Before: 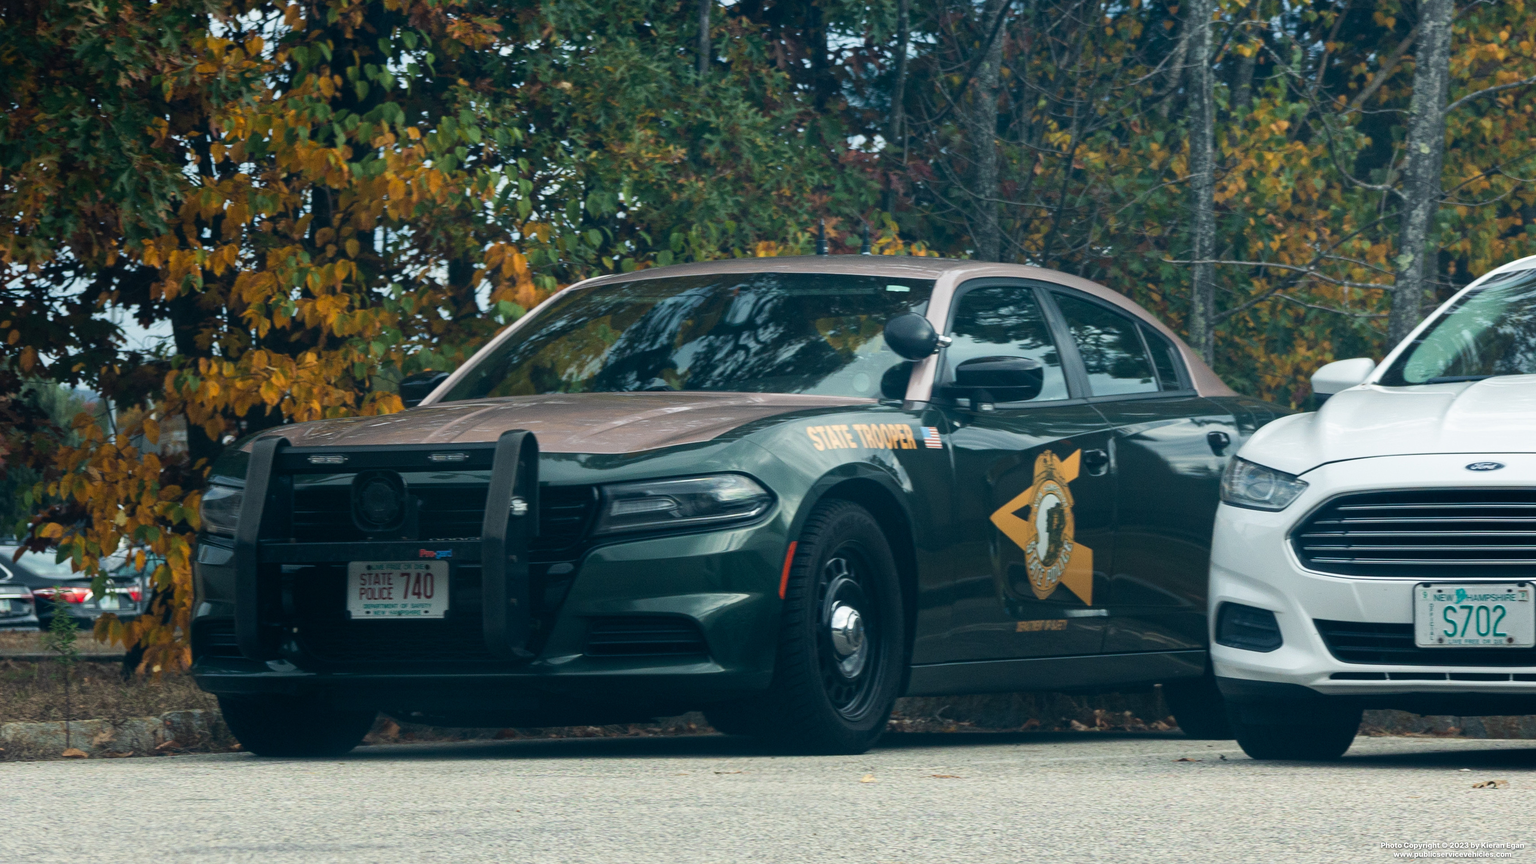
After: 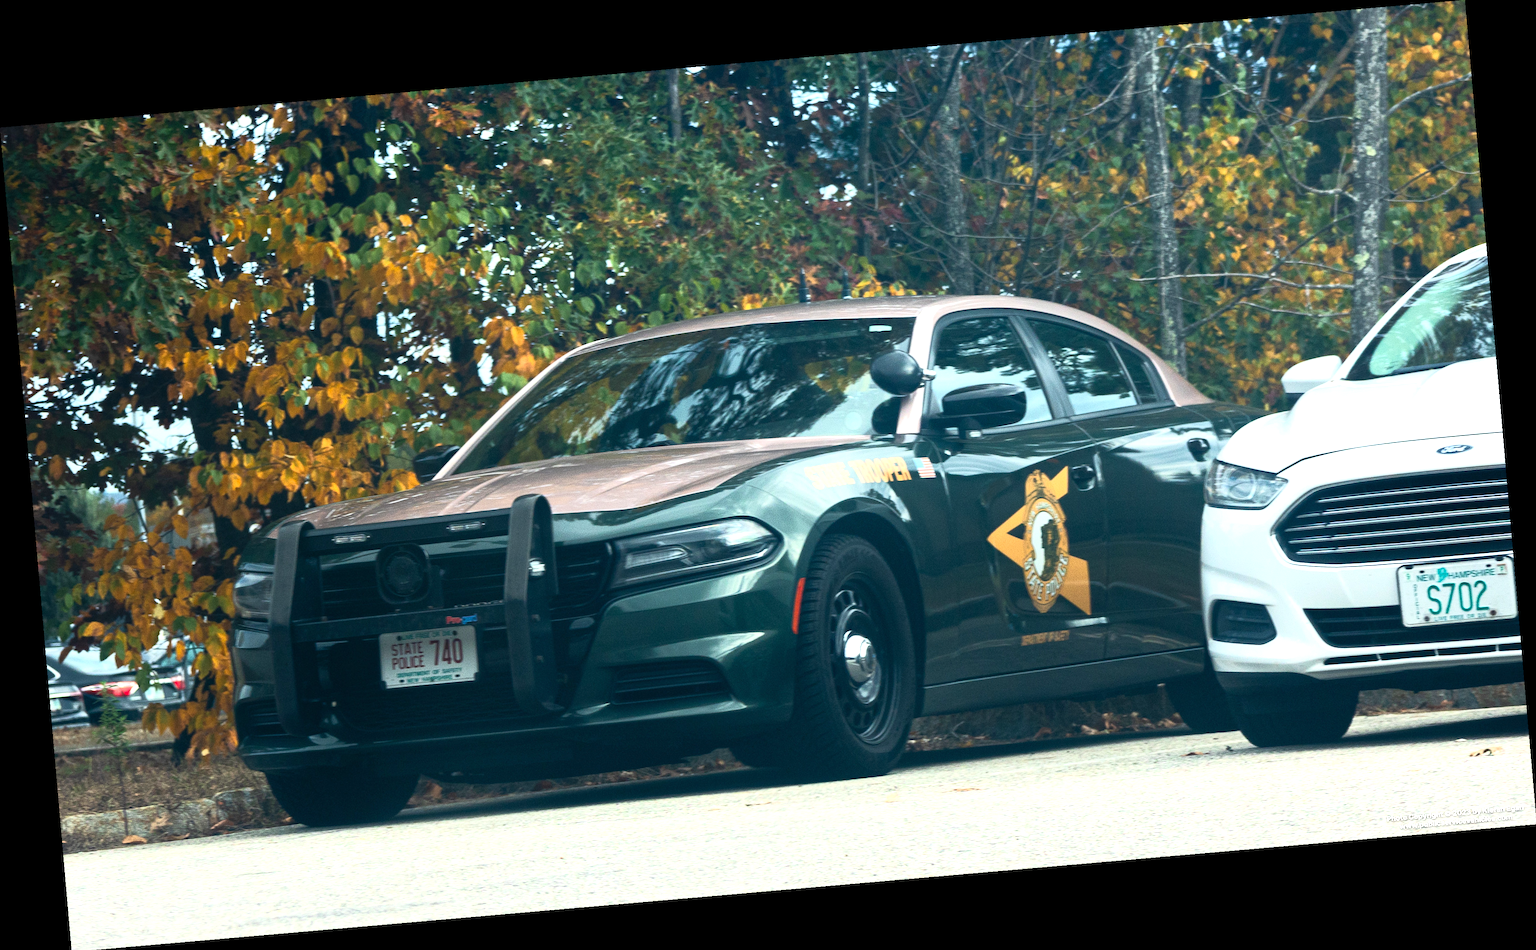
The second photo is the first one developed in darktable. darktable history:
base curve: curves: ch0 [(0, 0) (0.257, 0.25) (0.482, 0.586) (0.757, 0.871) (1, 1)]
rotate and perspective: rotation -4.98°, automatic cropping off
exposure: exposure 0.935 EV, compensate highlight preservation false
